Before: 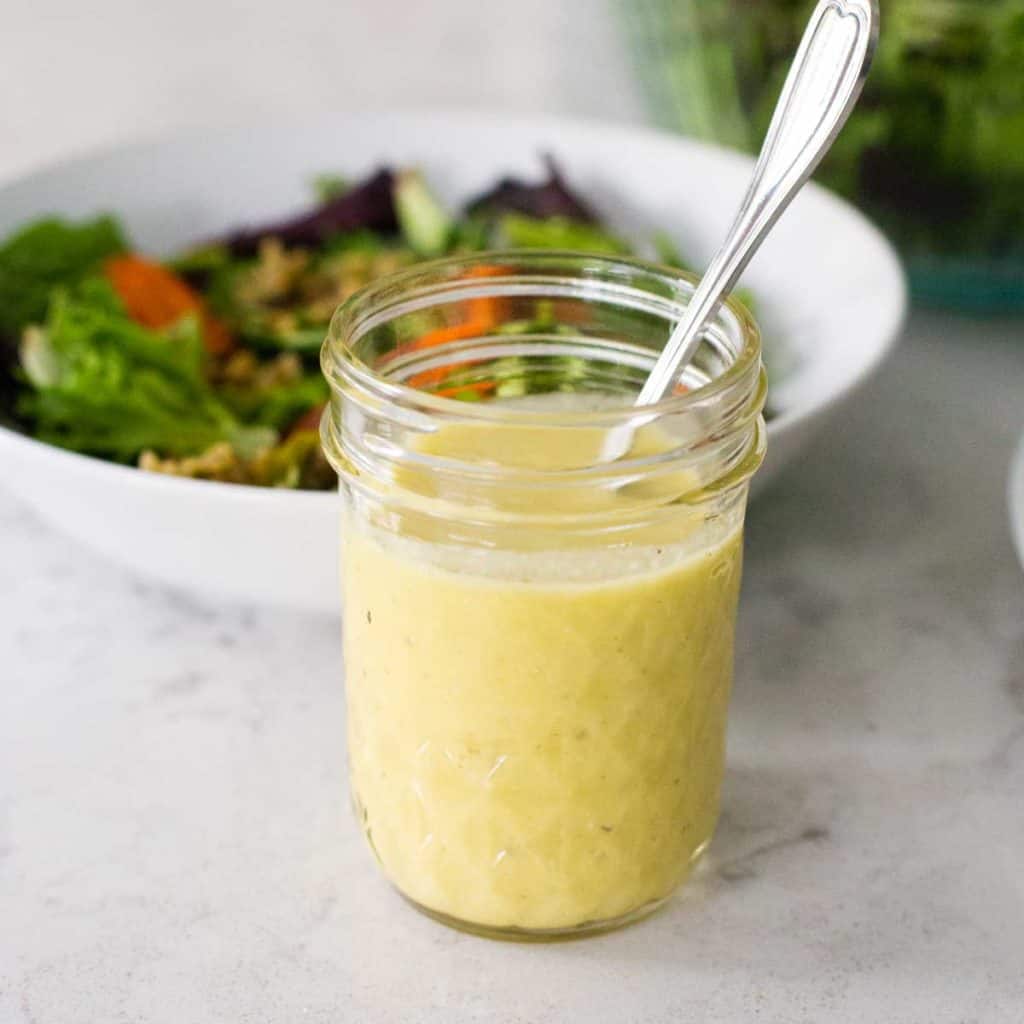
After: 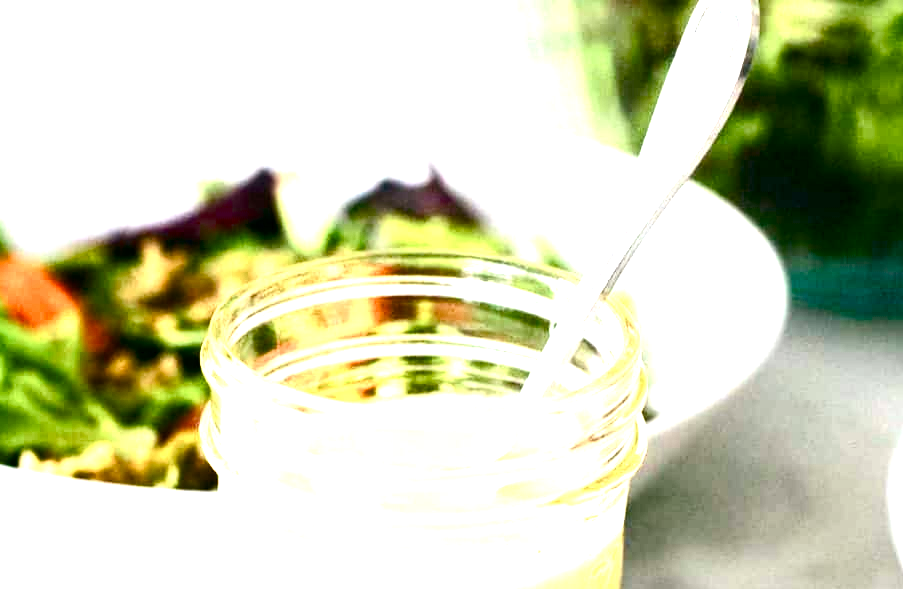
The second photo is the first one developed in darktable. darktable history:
contrast brightness saturation: contrast 0.13, brightness -0.05, saturation 0.156
color balance rgb: power › chroma 0.259%, power › hue 61.17°, global offset › luminance -0.349%, global offset › chroma 0.116%, global offset › hue 166.97°, perceptual saturation grading › global saturation 20%, perceptual saturation grading › highlights -50.366%, perceptual saturation grading › shadows 31.091%, perceptual brilliance grading › global brilliance -5.546%, perceptual brilliance grading › highlights 24.259%, perceptual brilliance grading › mid-tones 7.223%, perceptual brilliance grading › shadows -4.723%, global vibrance 9.257%, contrast 14.385%, saturation formula JzAzBz (2021)
crop and rotate: left 11.753%, bottom 42.423%
exposure: black level correction 0, exposure 1.2 EV, compensate highlight preservation false
